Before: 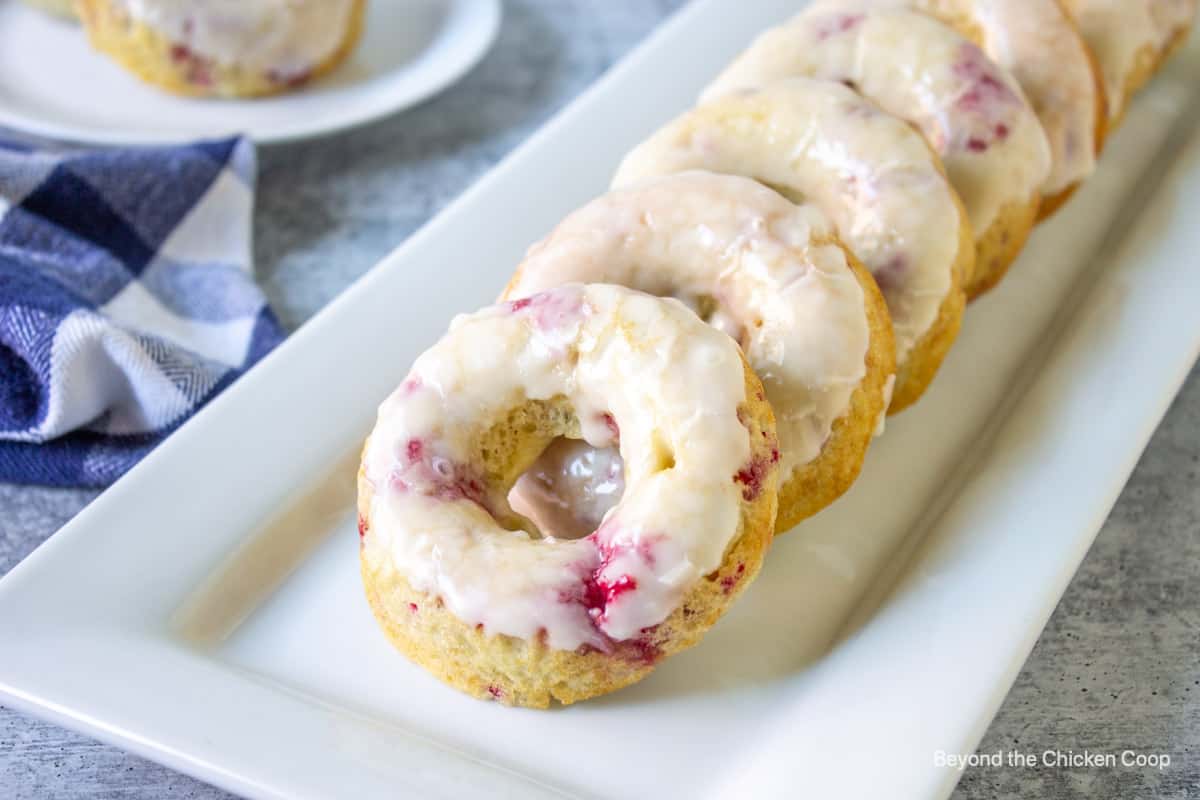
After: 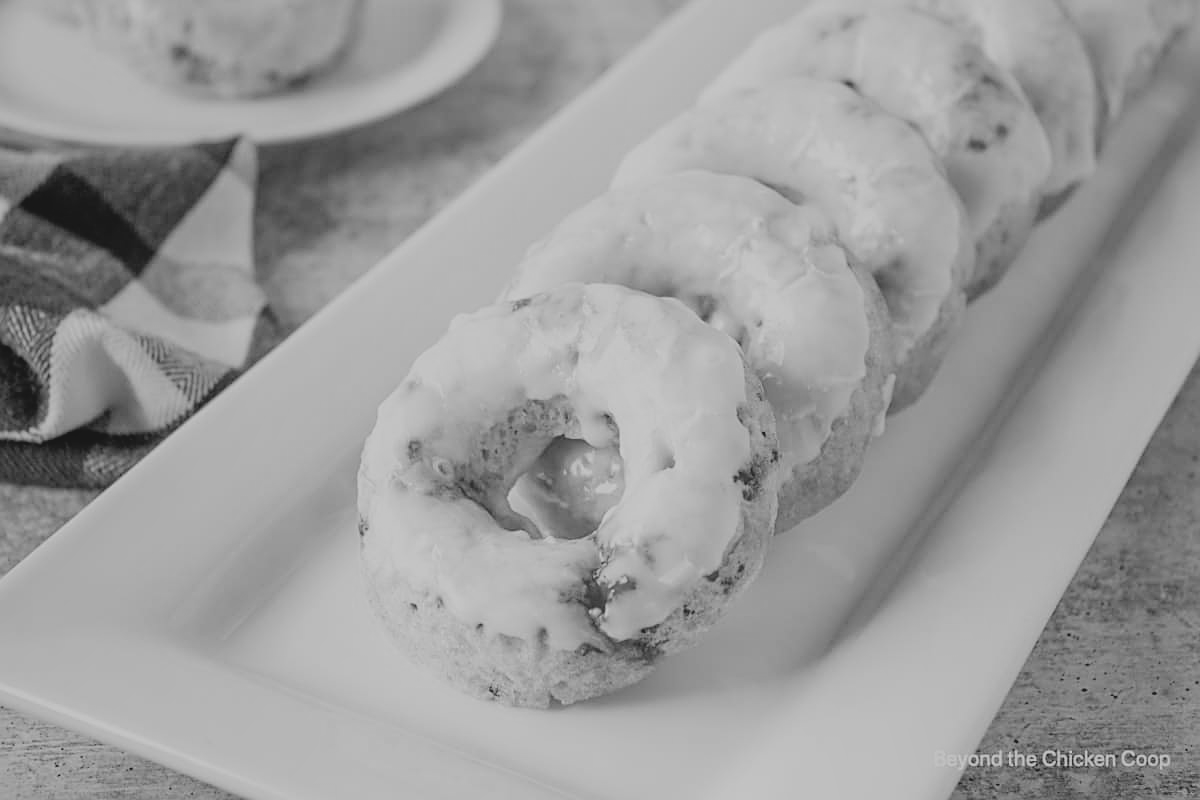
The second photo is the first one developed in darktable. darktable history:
filmic rgb: black relative exposure -7.65 EV, white relative exposure 4.56 EV, hardness 3.61
local contrast: highlights 68%, shadows 68%, detail 82%, midtone range 0.325
white balance: red 1.05, blue 1.072
sharpen: on, module defaults
color correction: highlights a* 17.88, highlights b* 18.79
exposure: exposure -0.242 EV, compensate highlight preservation false
monochrome: on, module defaults
